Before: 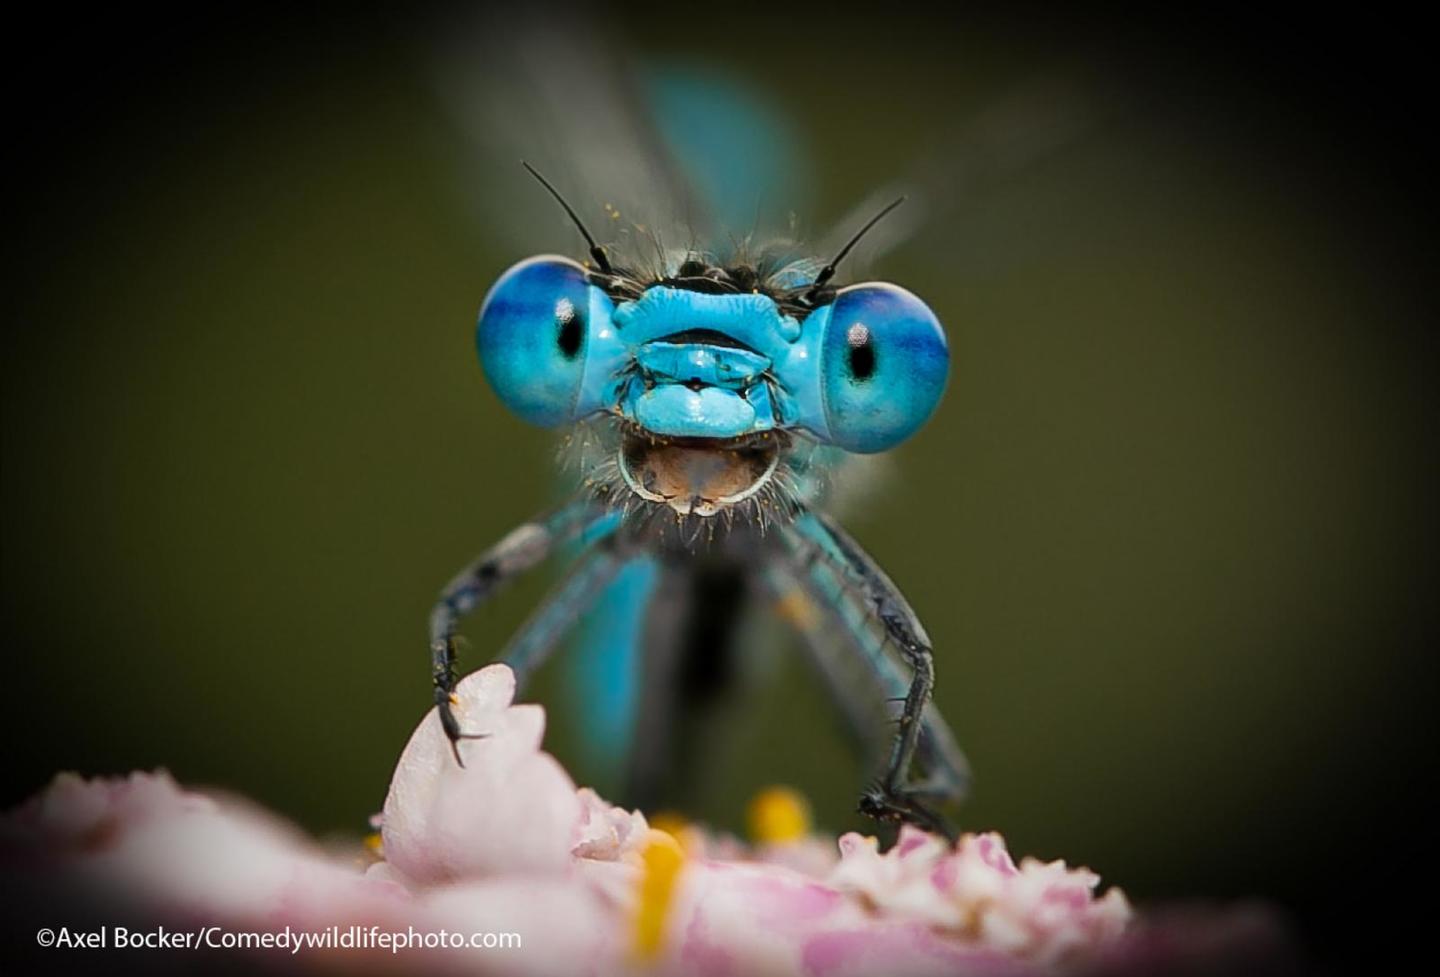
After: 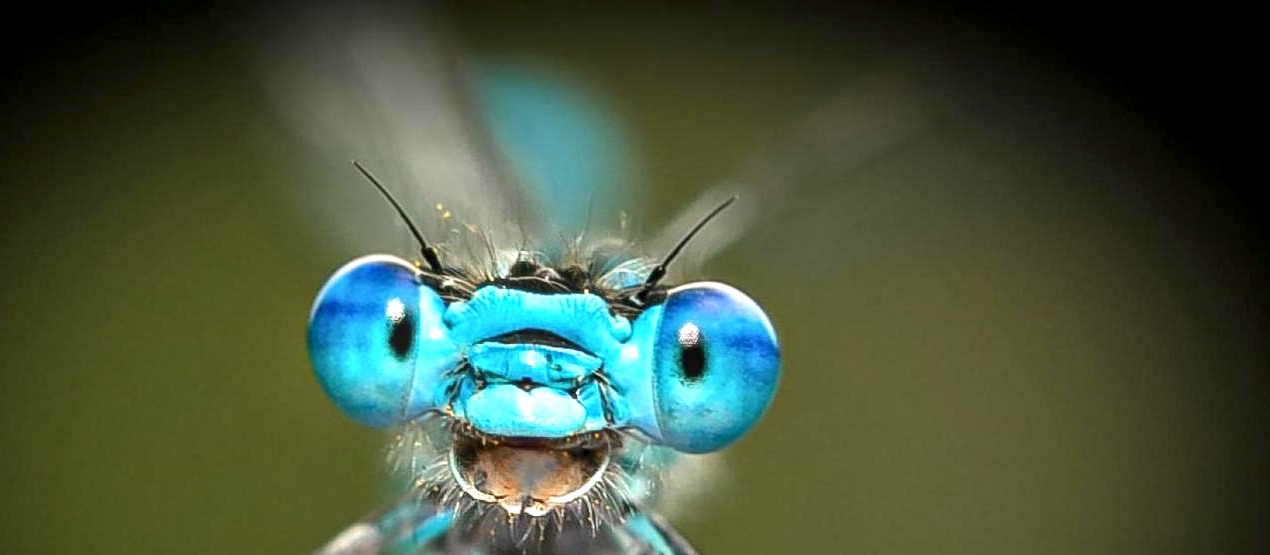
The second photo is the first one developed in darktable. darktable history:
exposure: exposure 1 EV, compensate exposure bias true, compensate highlight preservation false
crop and rotate: left 11.75%, bottom 43.186%
local contrast: detail 130%
